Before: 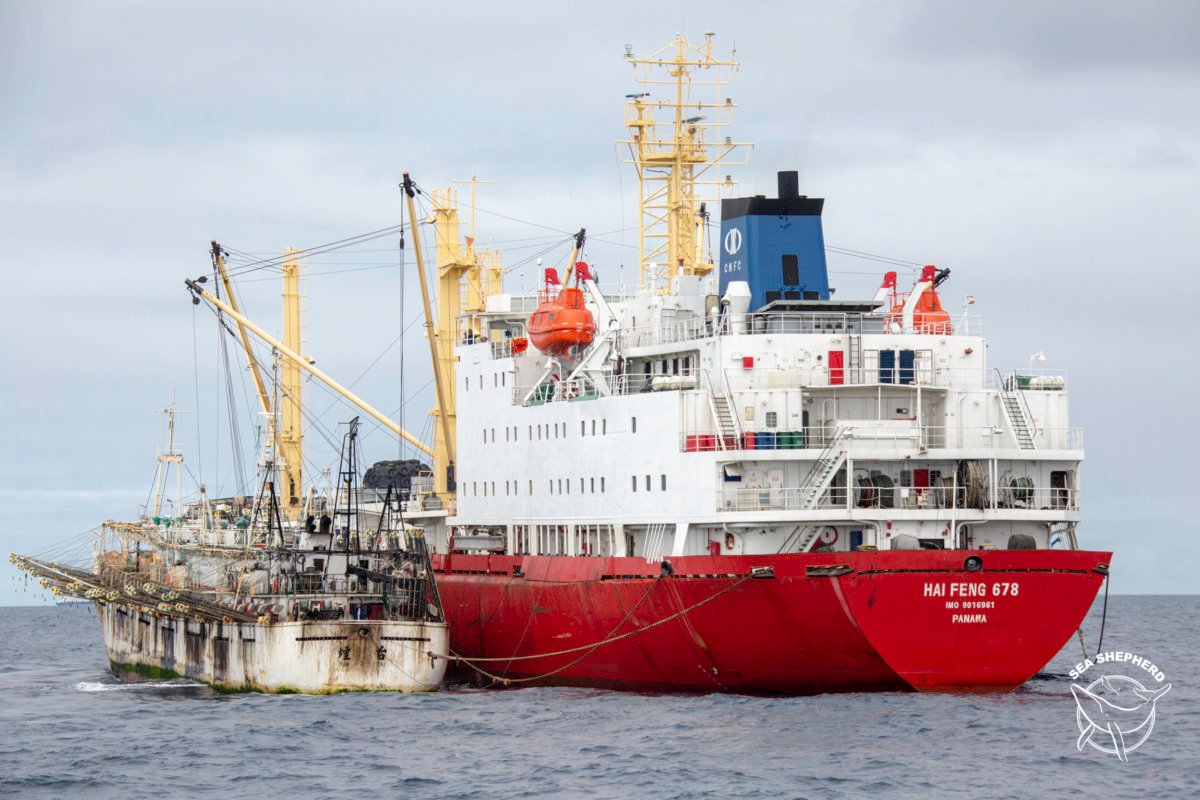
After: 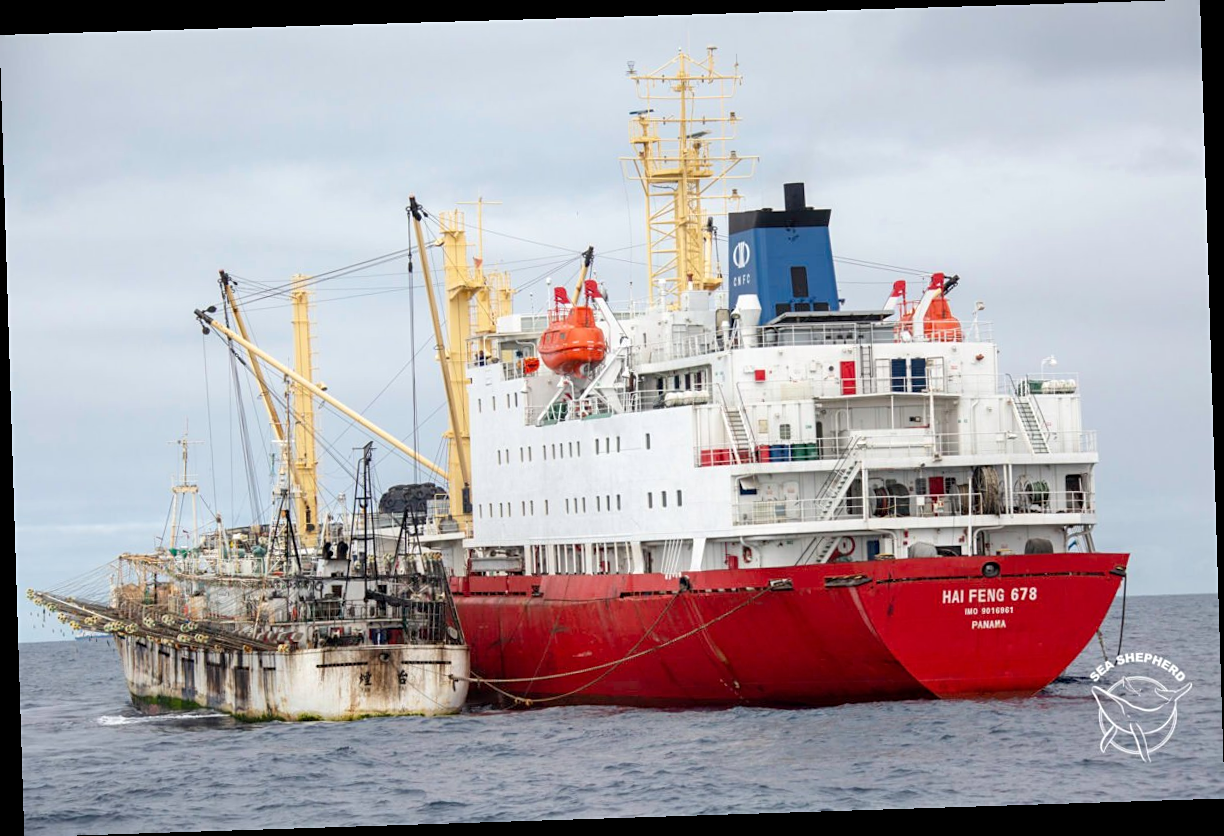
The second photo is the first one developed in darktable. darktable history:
sharpen: amount 0.2
rotate and perspective: rotation -1.77°, lens shift (horizontal) 0.004, automatic cropping off
